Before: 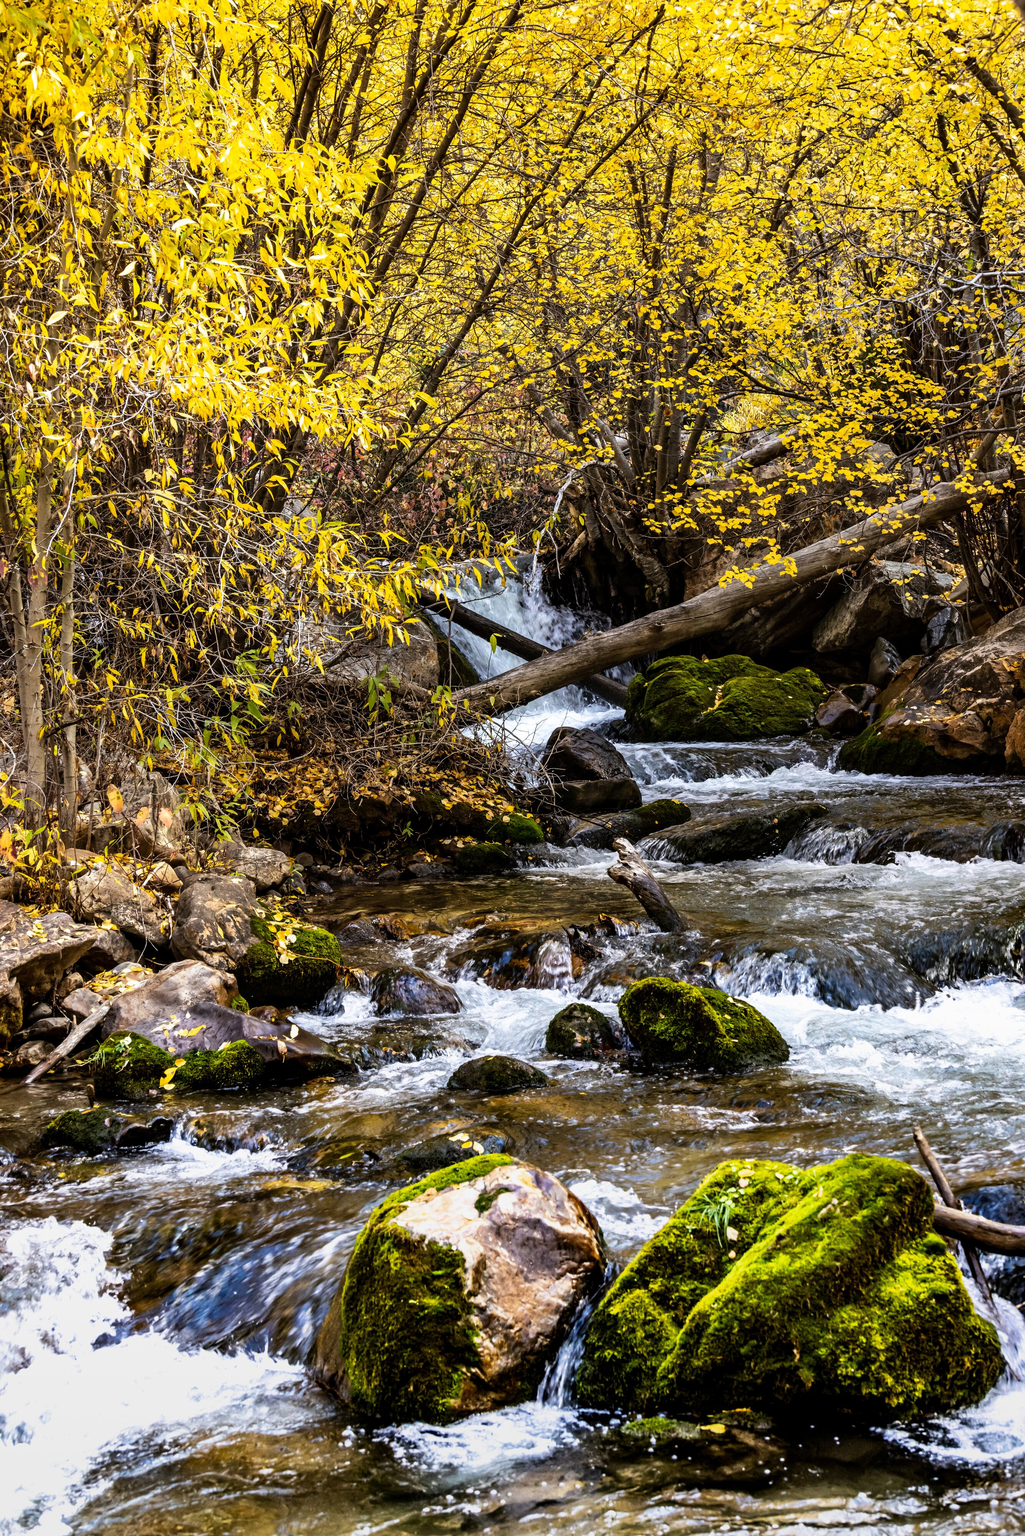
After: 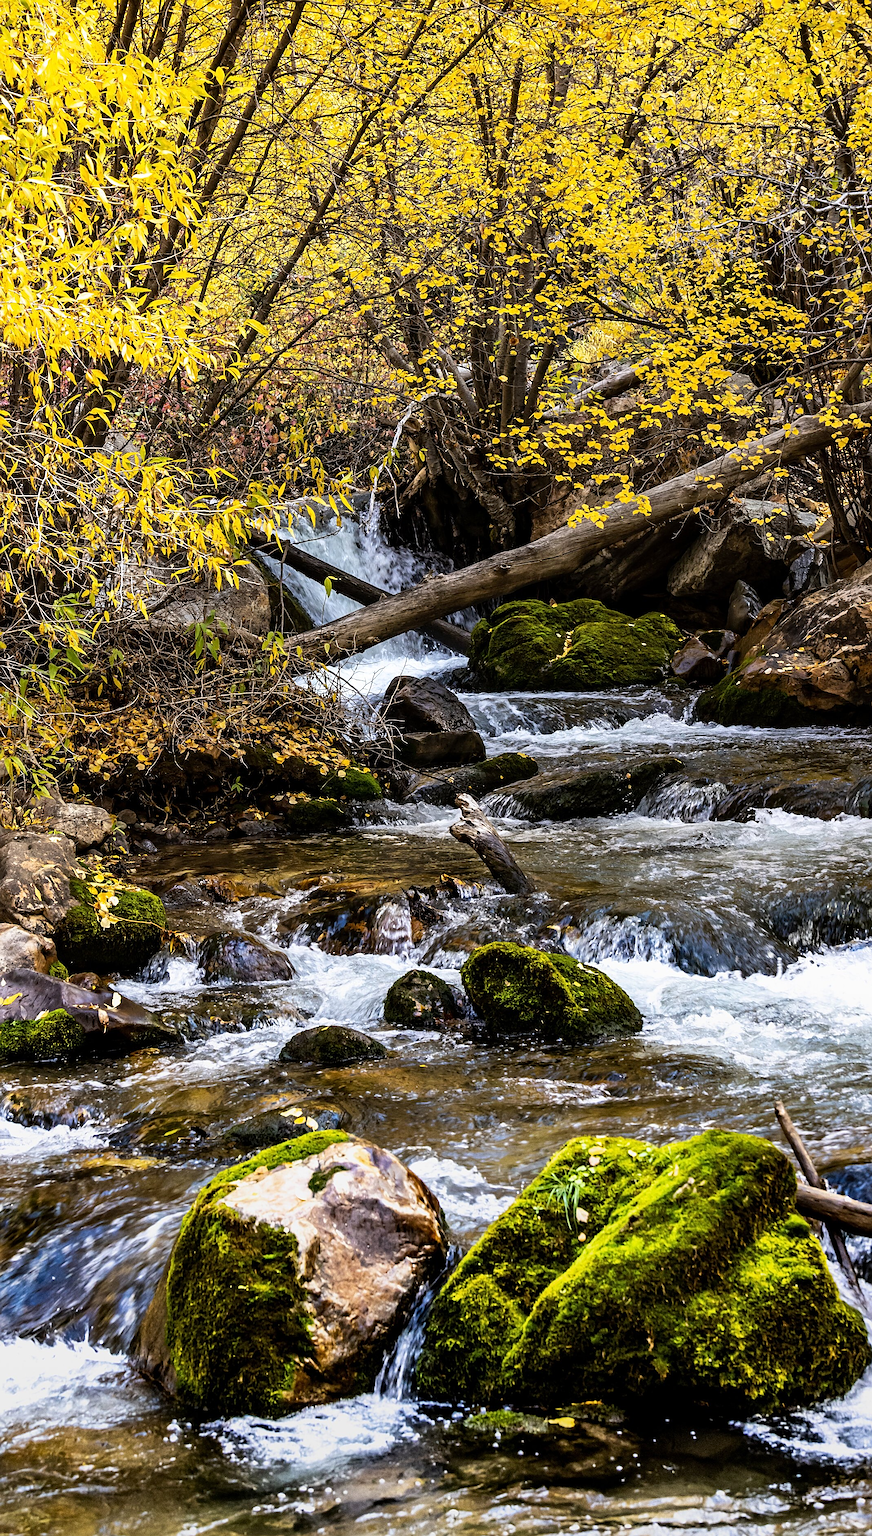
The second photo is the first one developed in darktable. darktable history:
sharpen: on, module defaults
crop and rotate: left 18.101%, top 6.003%, right 1.807%
